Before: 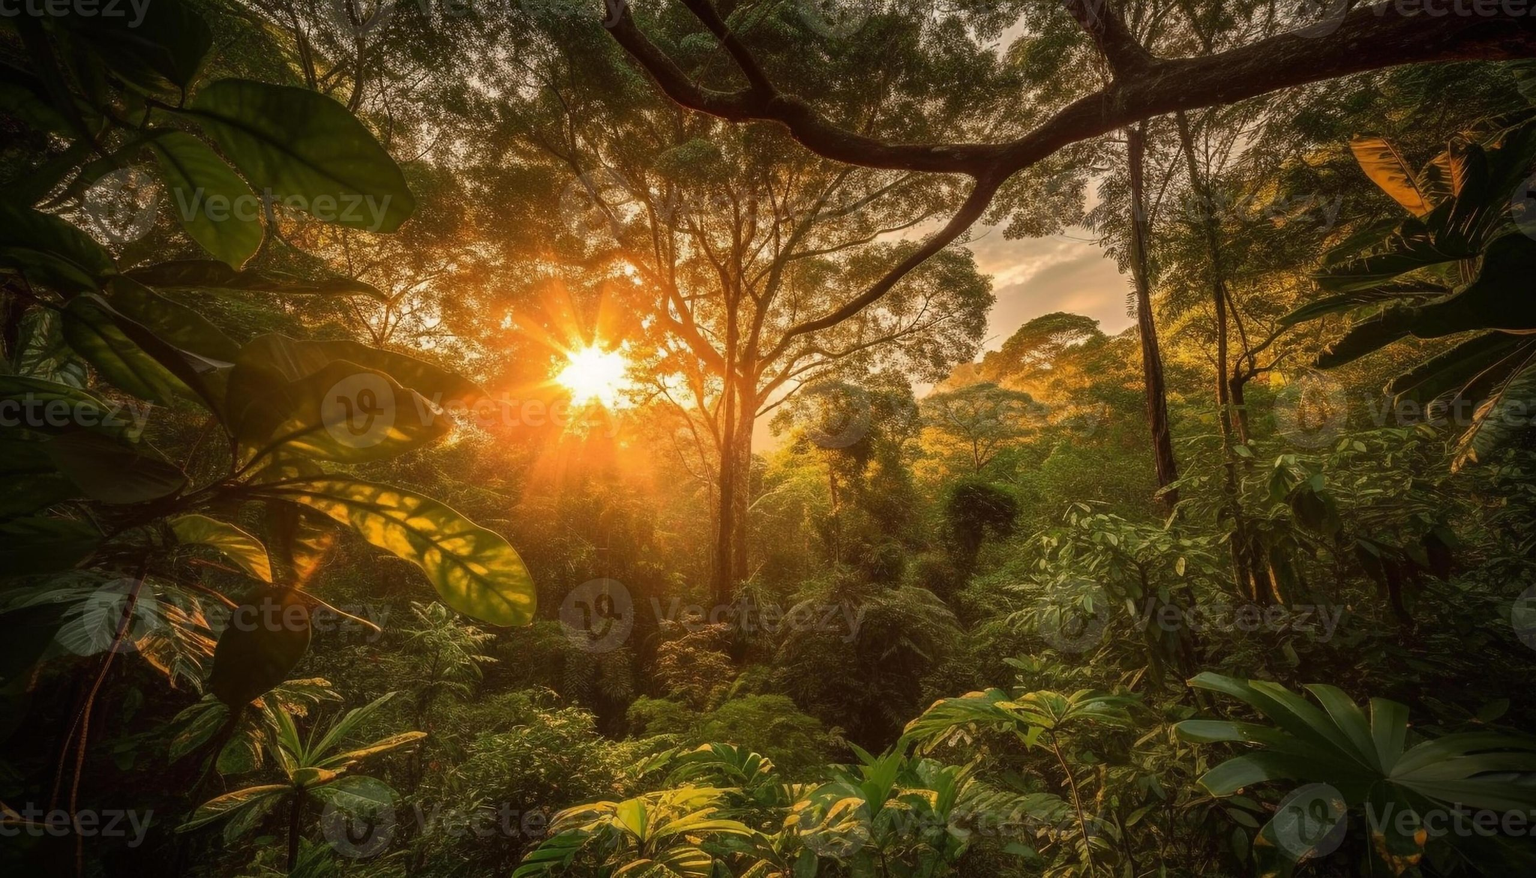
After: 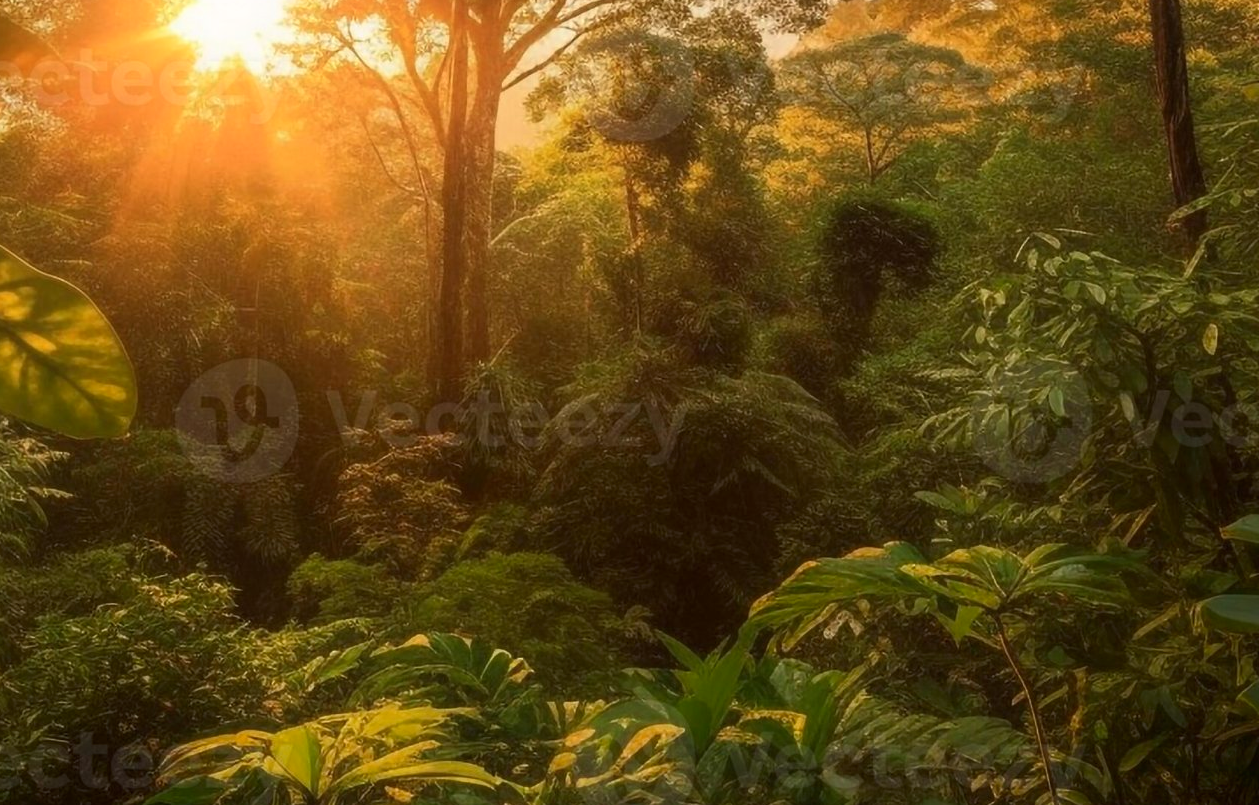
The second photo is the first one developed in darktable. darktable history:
crop: left 29.608%, top 41.405%, right 21.211%, bottom 3.506%
shadows and highlights: shadows -40.12, highlights 64.08, soften with gaussian
